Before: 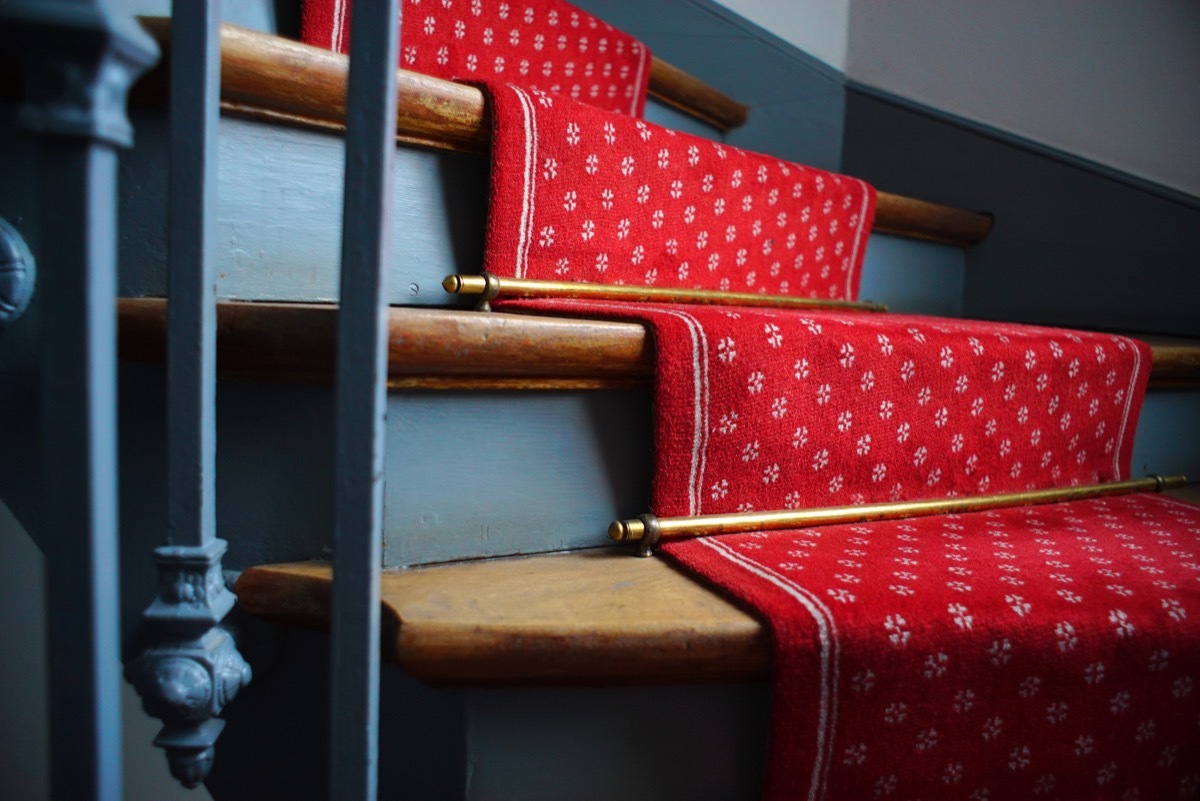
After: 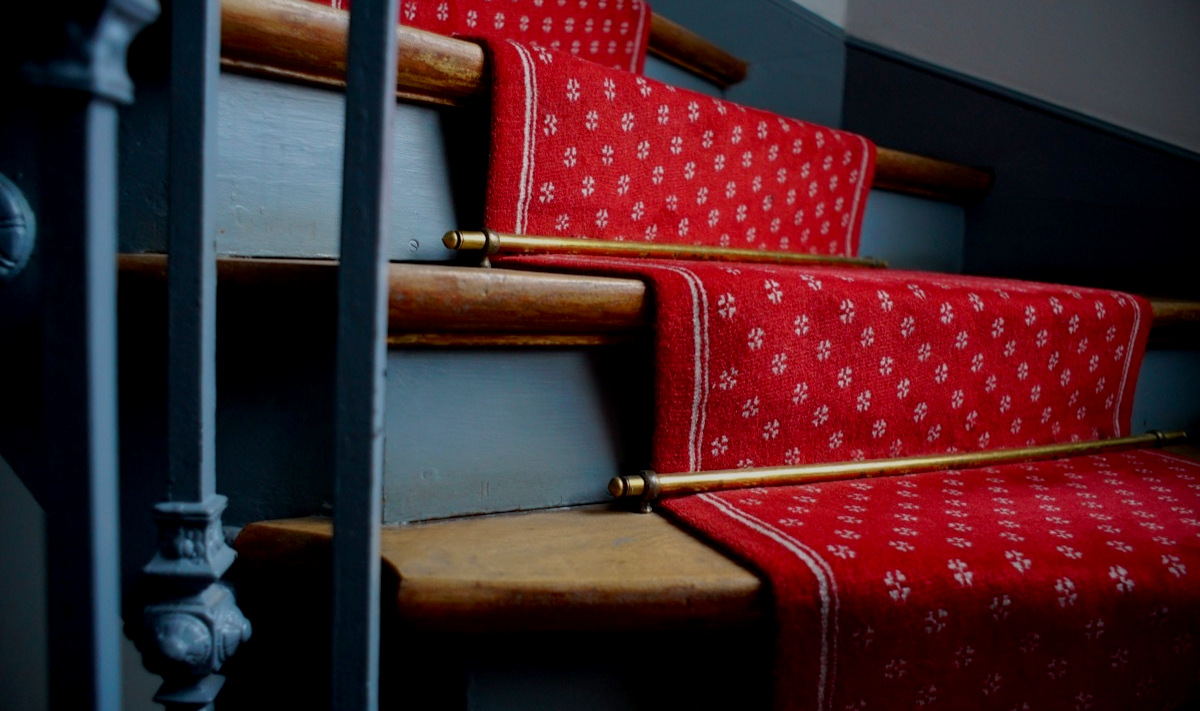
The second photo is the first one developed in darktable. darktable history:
exposure: black level correction 0.009, exposure -0.637 EV, compensate highlight preservation false
crop and rotate: top 5.609%, bottom 5.609%
